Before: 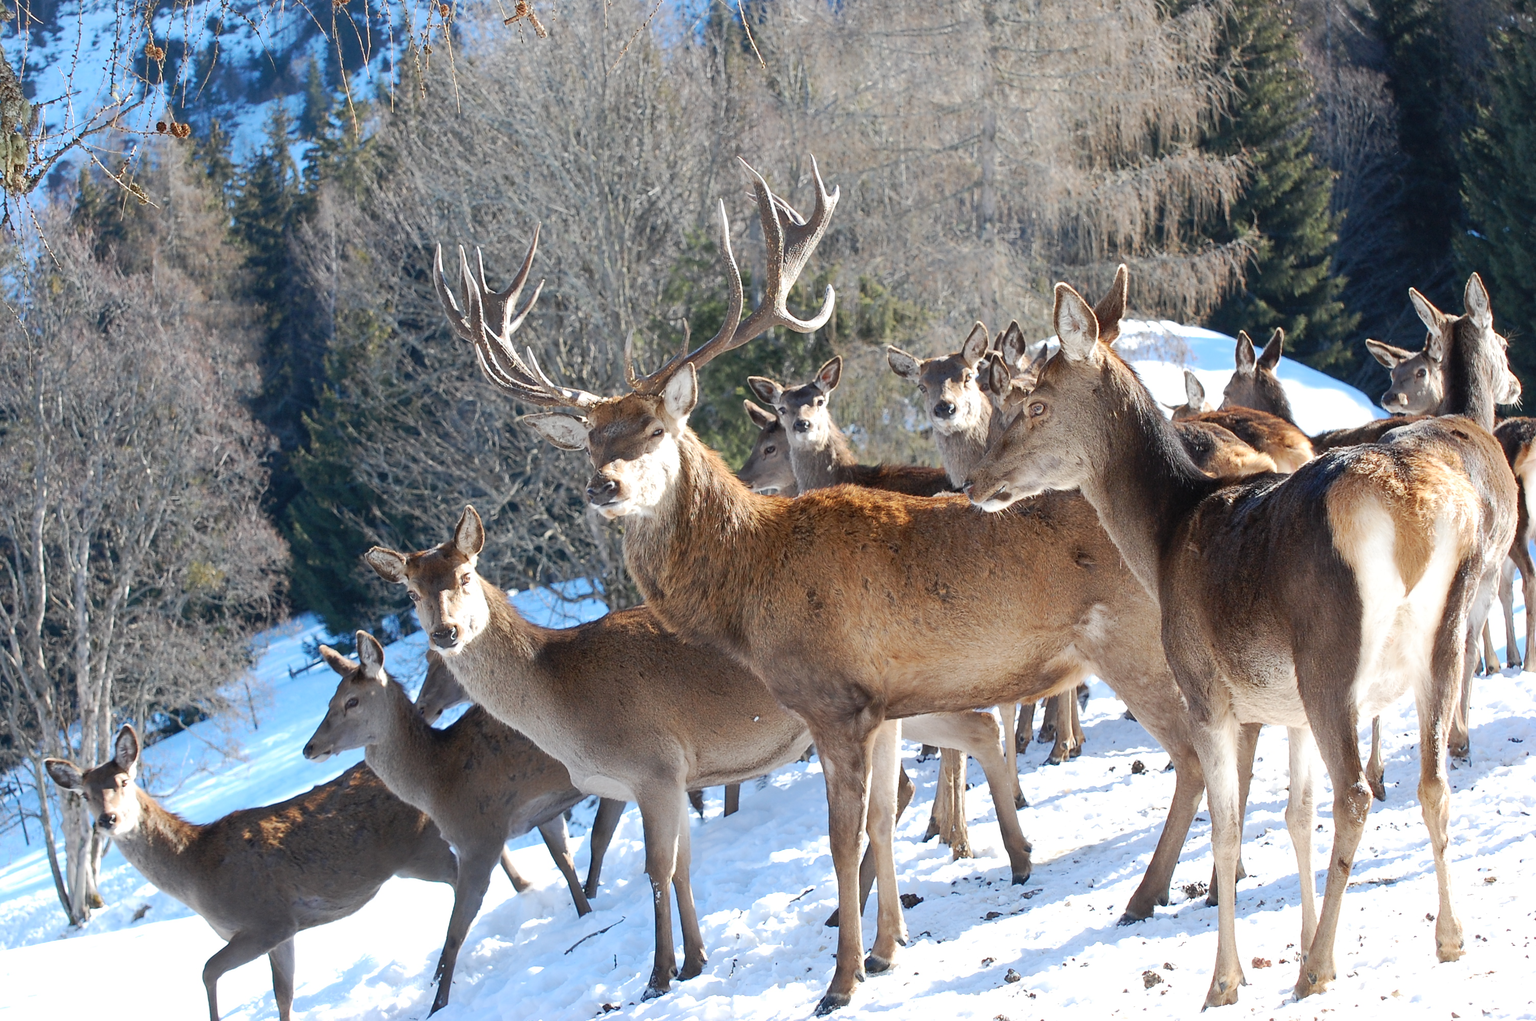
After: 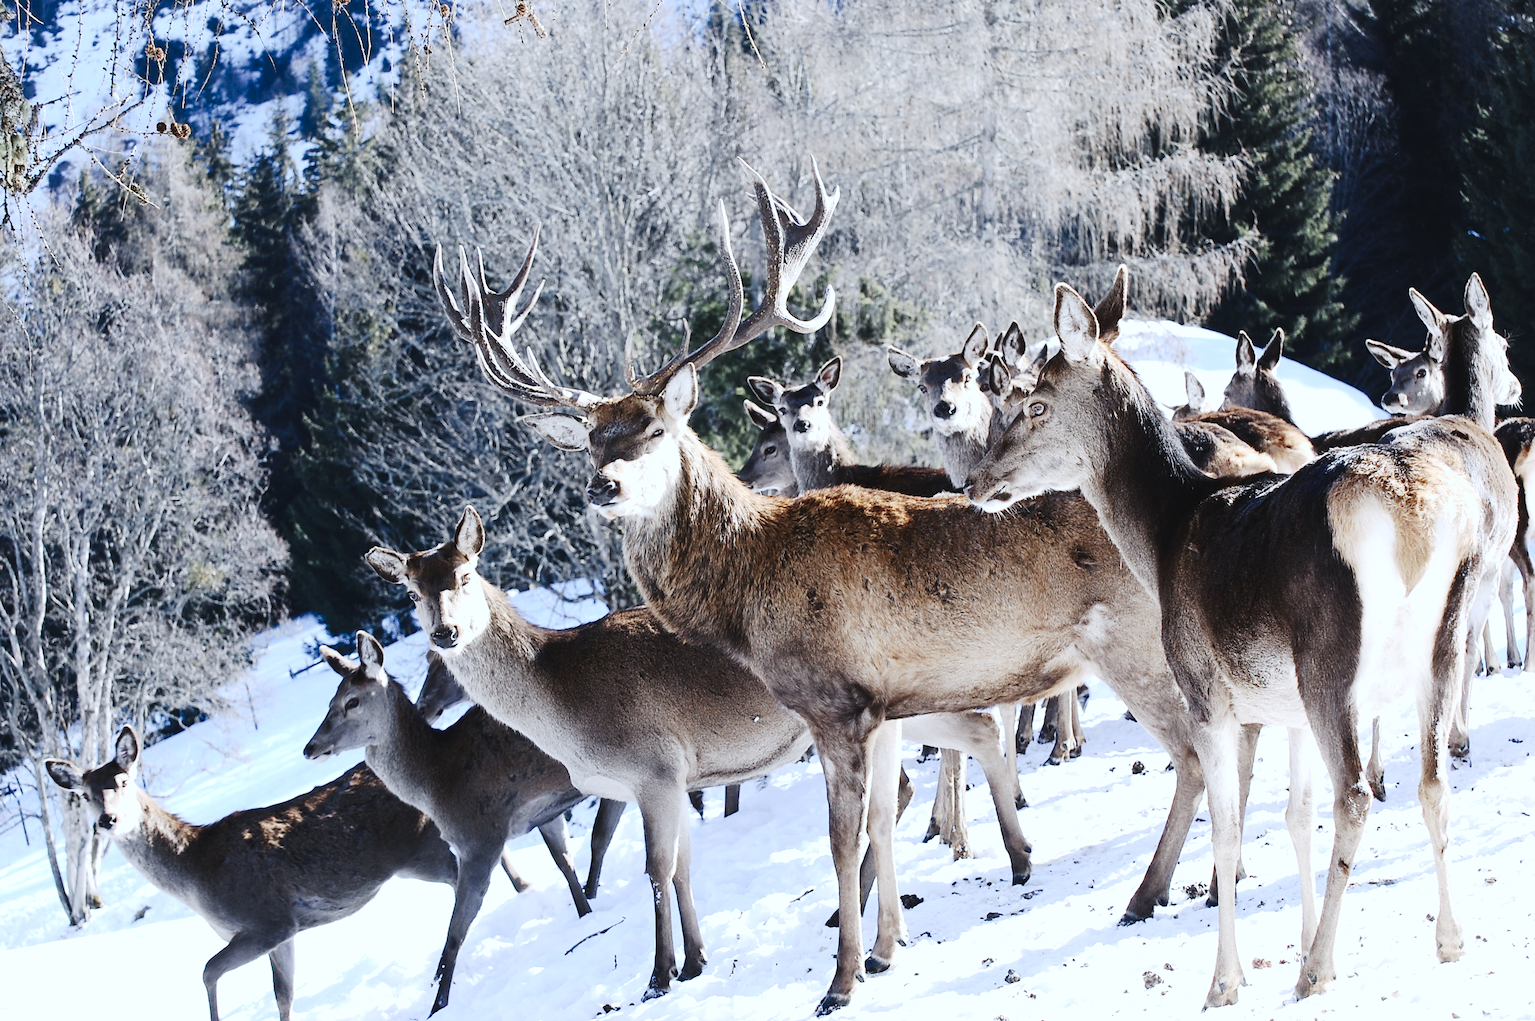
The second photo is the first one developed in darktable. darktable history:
tone curve: curves: ch0 [(0, 0) (0.003, 0.039) (0.011, 0.042) (0.025, 0.048) (0.044, 0.058) (0.069, 0.071) (0.1, 0.089) (0.136, 0.114) (0.177, 0.146) (0.224, 0.199) (0.277, 0.27) (0.335, 0.364) (0.399, 0.47) (0.468, 0.566) (0.543, 0.643) (0.623, 0.73) (0.709, 0.8) (0.801, 0.863) (0.898, 0.925) (1, 1)], preserve colors none
contrast brightness saturation: contrast 0.25, saturation -0.31
white balance: red 0.926, green 1.003, blue 1.133
